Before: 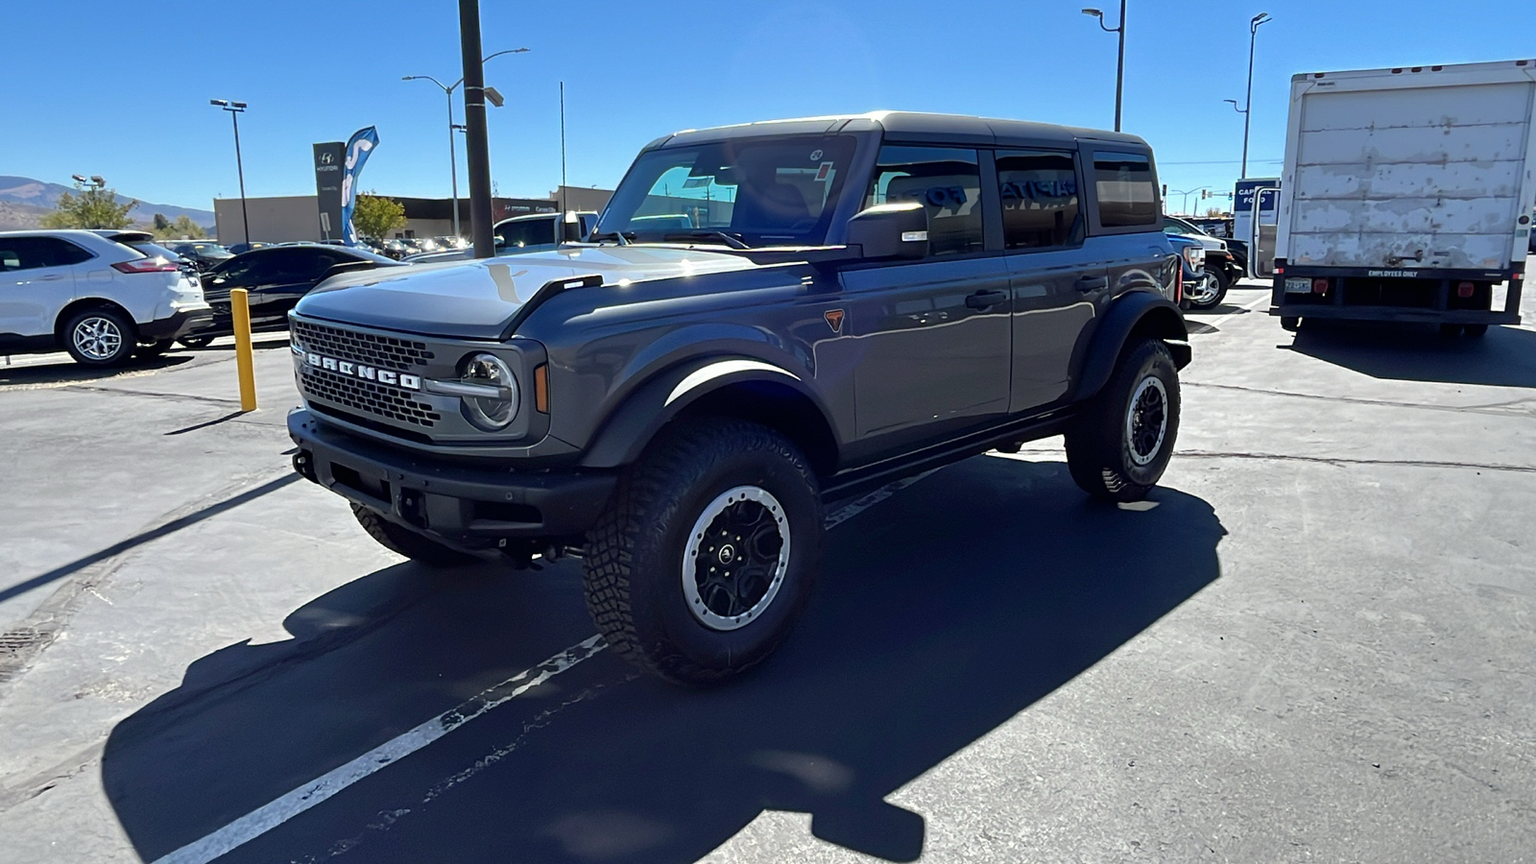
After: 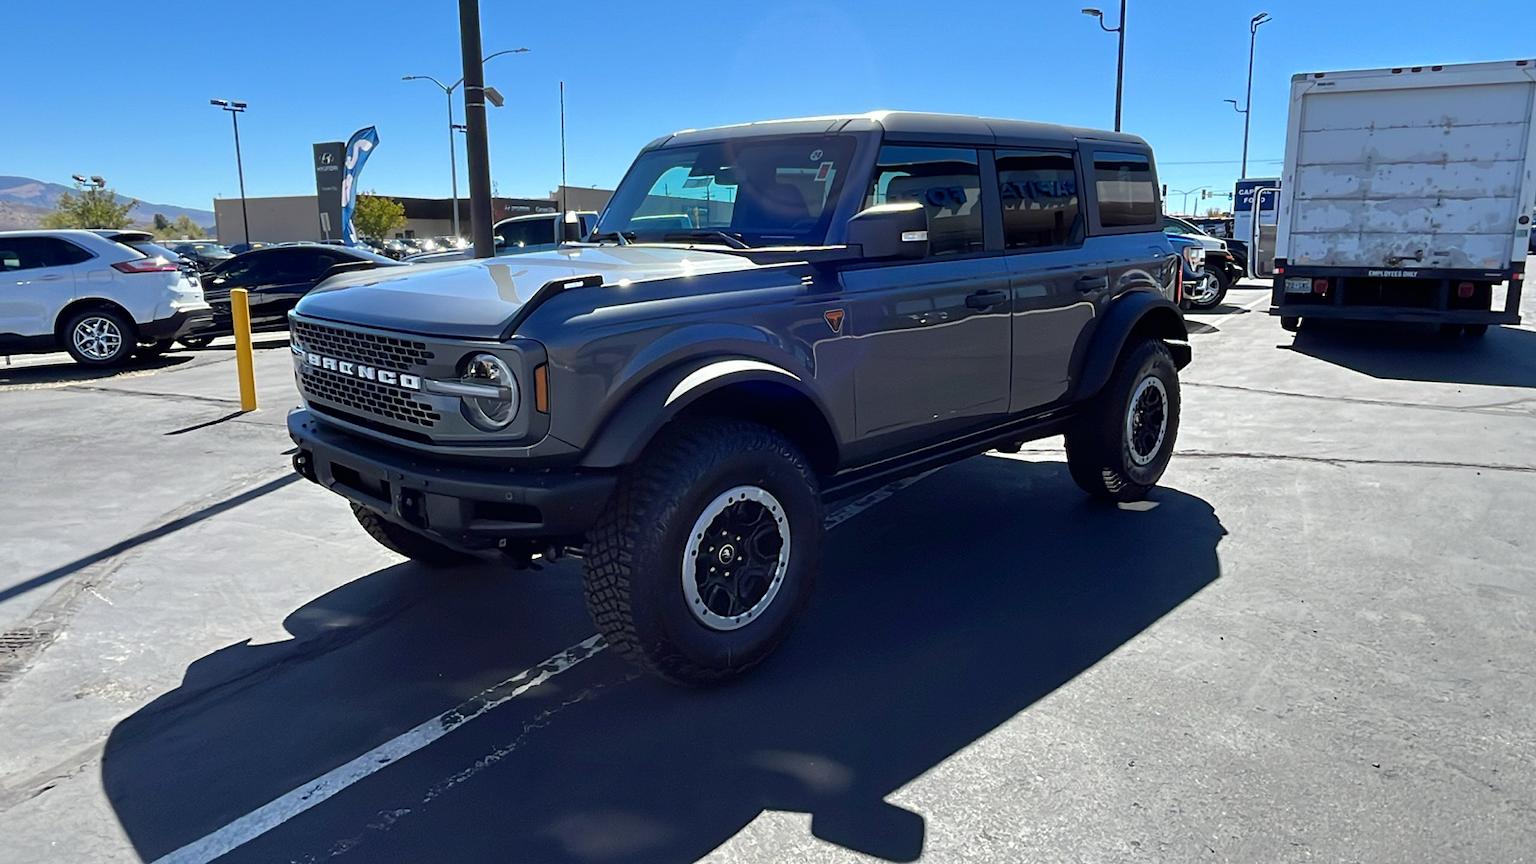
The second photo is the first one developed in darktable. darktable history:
color correction: highlights b* 0.068, saturation 1.07
